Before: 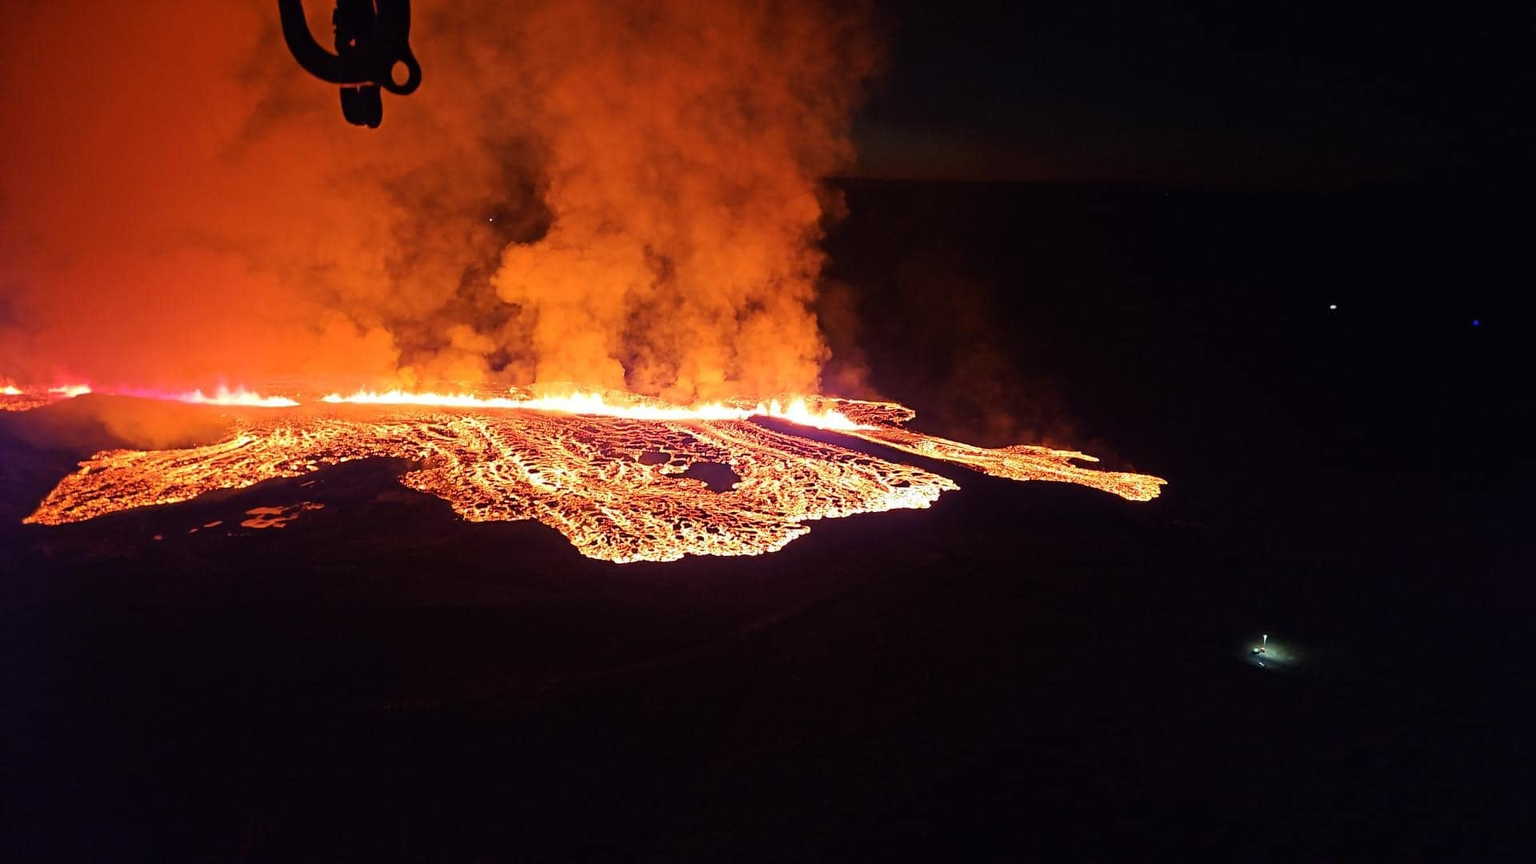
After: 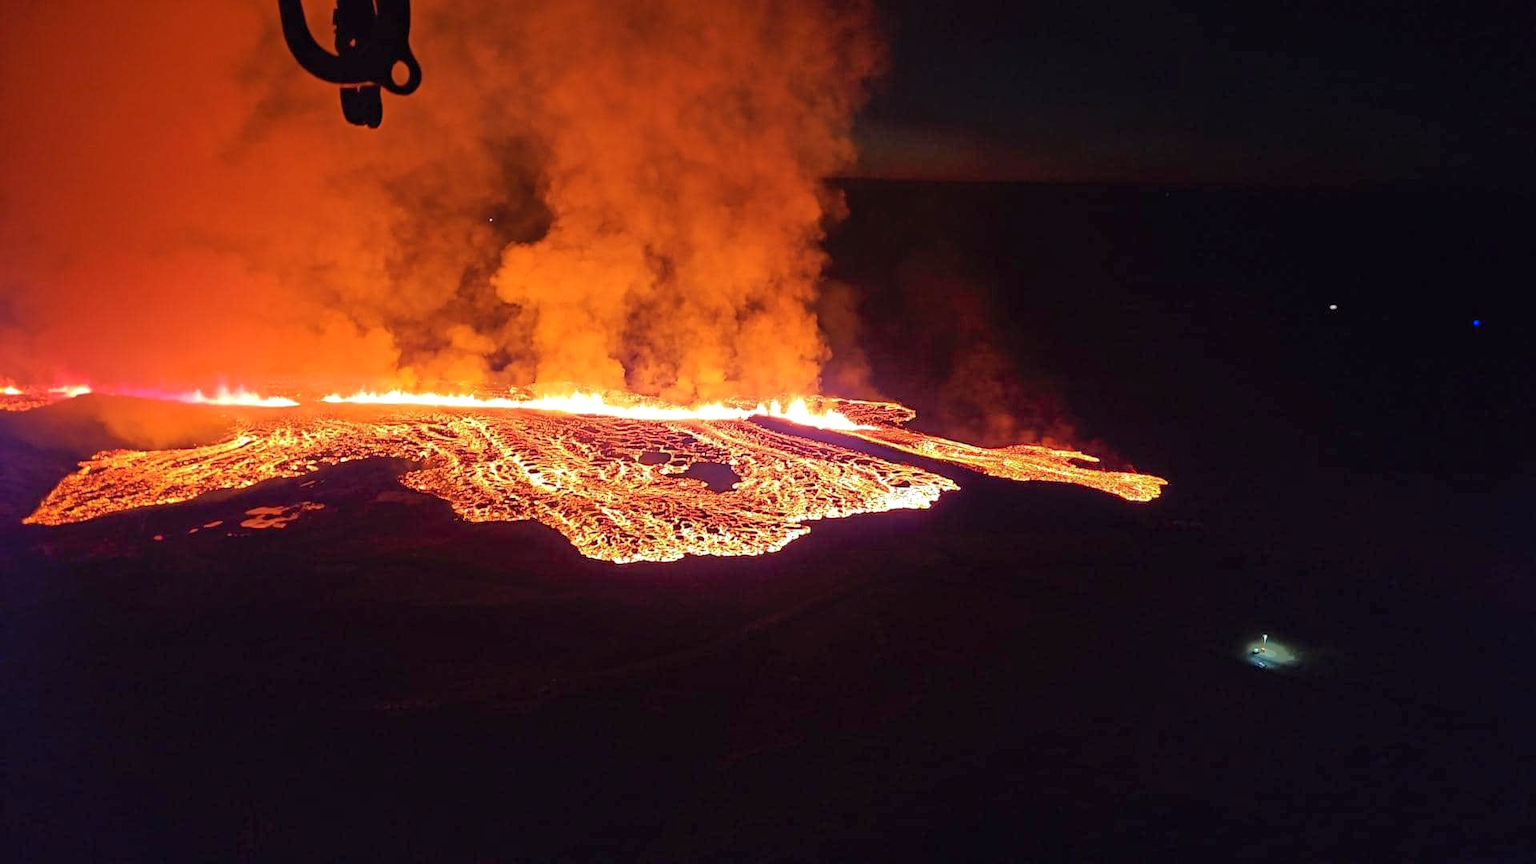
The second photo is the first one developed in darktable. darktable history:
exposure: exposure 0.15 EV, compensate highlight preservation false
shadows and highlights: on, module defaults
